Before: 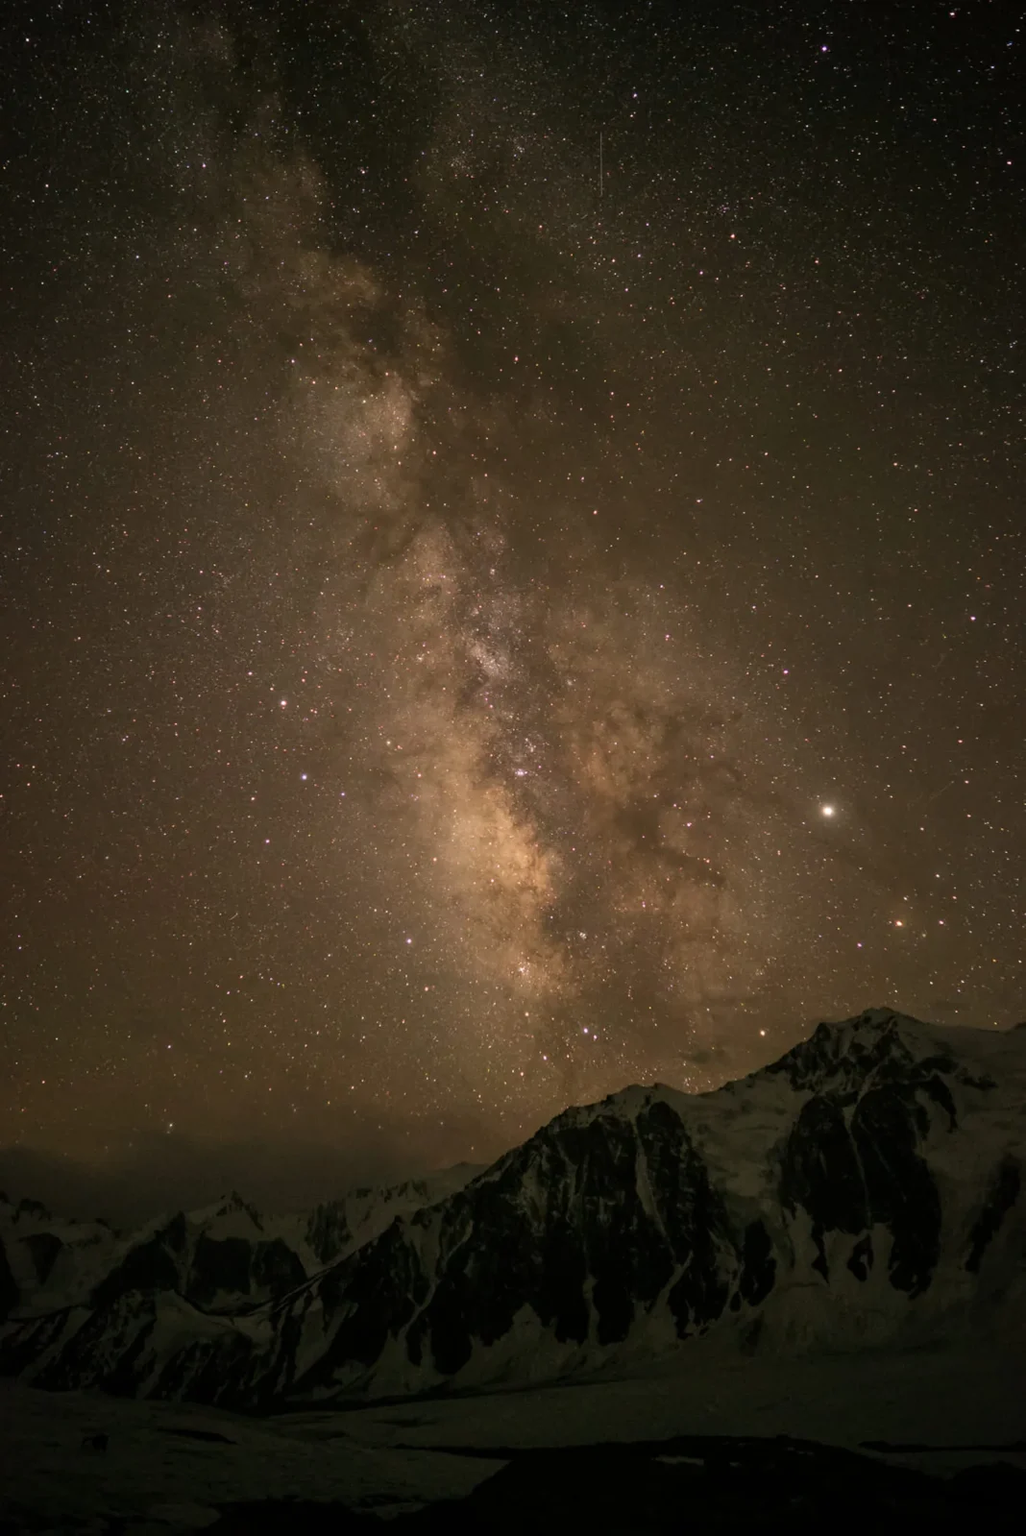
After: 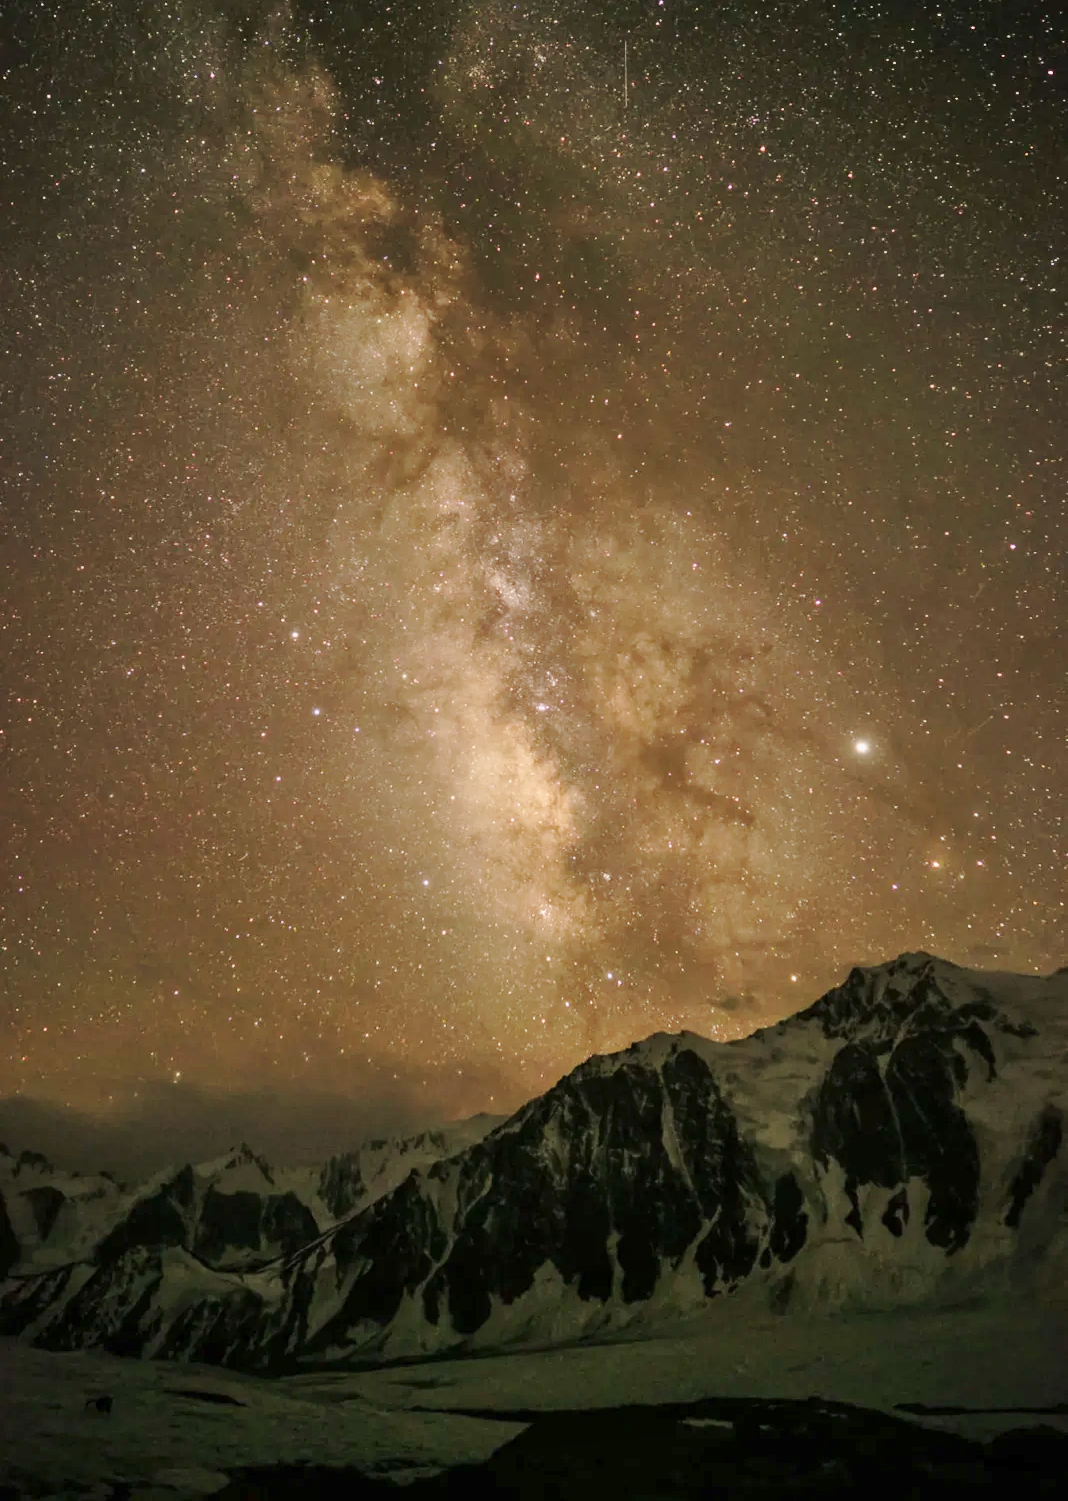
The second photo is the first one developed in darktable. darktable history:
crop and rotate: top 6.125%
shadows and highlights: radius 133.42, soften with gaussian
base curve: curves: ch0 [(0, 0) (0.025, 0.046) (0.112, 0.277) (0.467, 0.74) (0.814, 0.929) (1, 0.942)], preserve colors none
